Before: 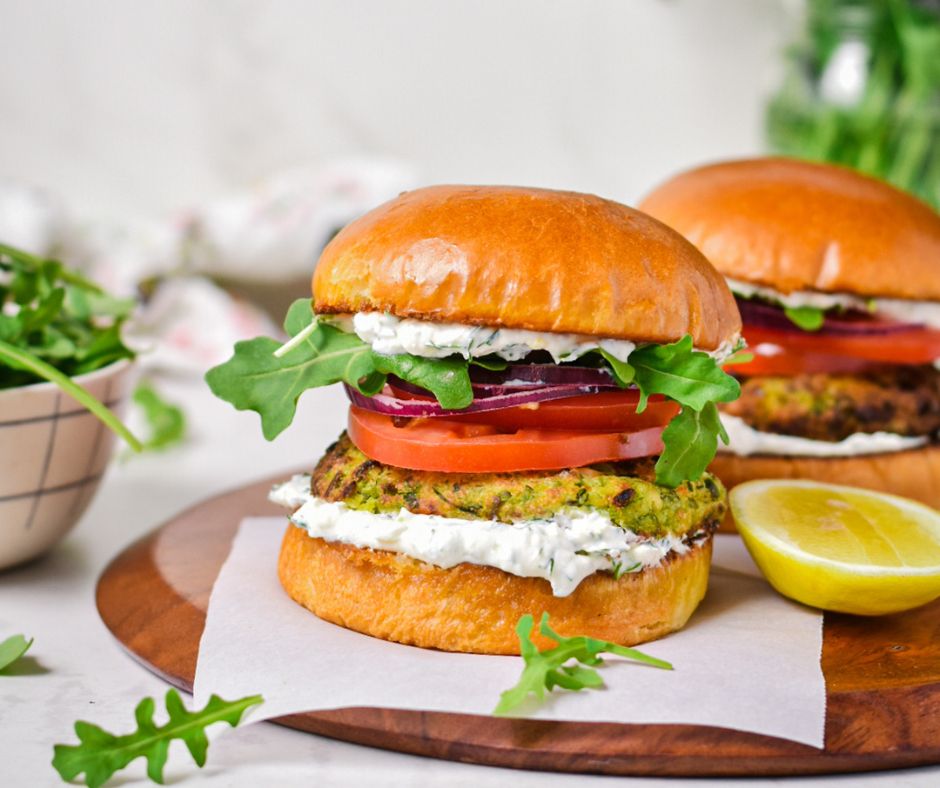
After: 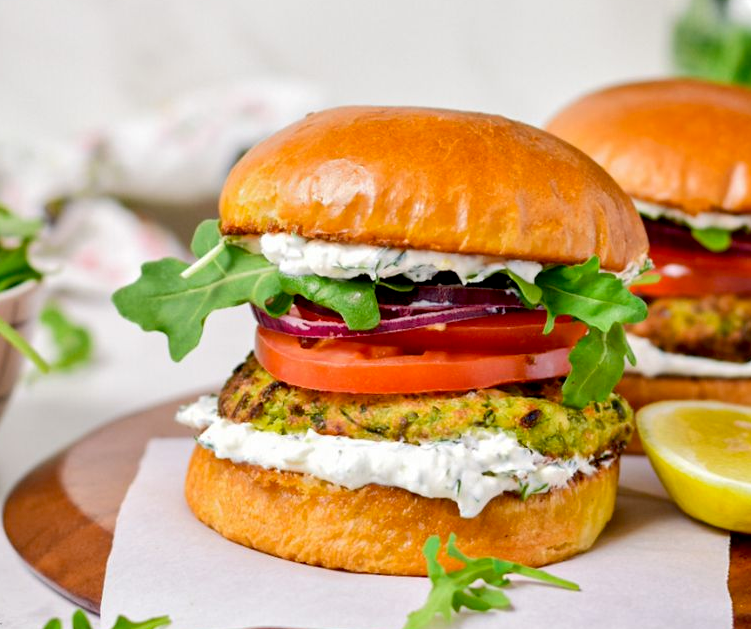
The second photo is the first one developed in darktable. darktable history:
exposure: black level correction 0.01, exposure 0.014 EV, compensate highlight preservation false
crop and rotate: left 10.071%, top 10.071%, right 10.02%, bottom 10.02%
